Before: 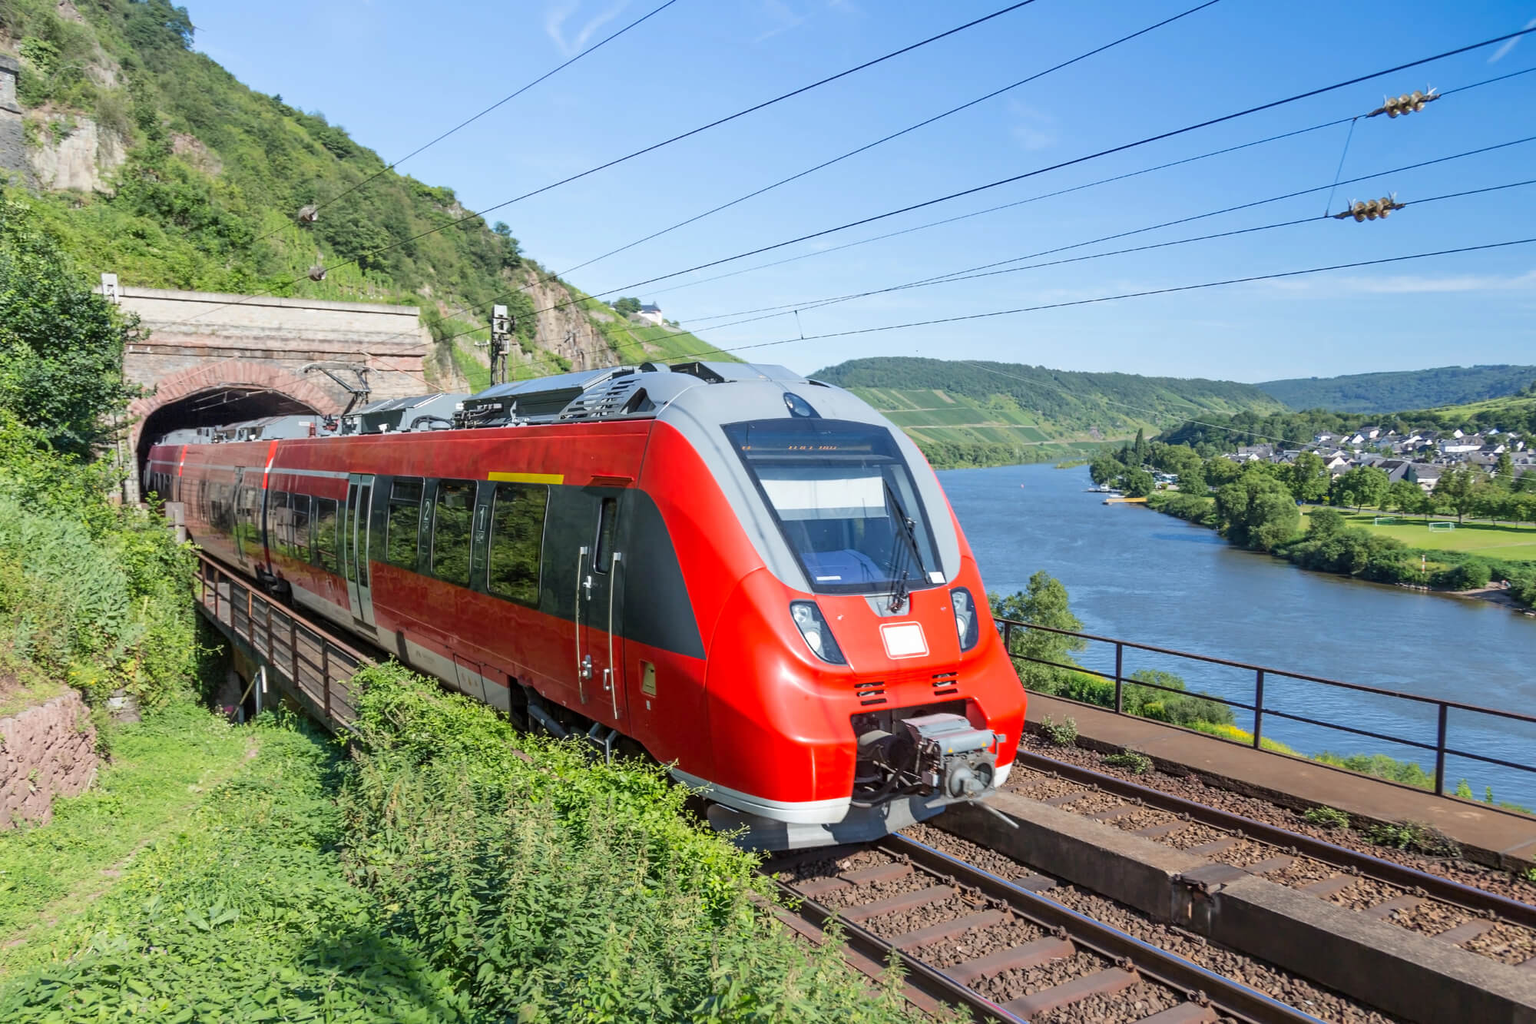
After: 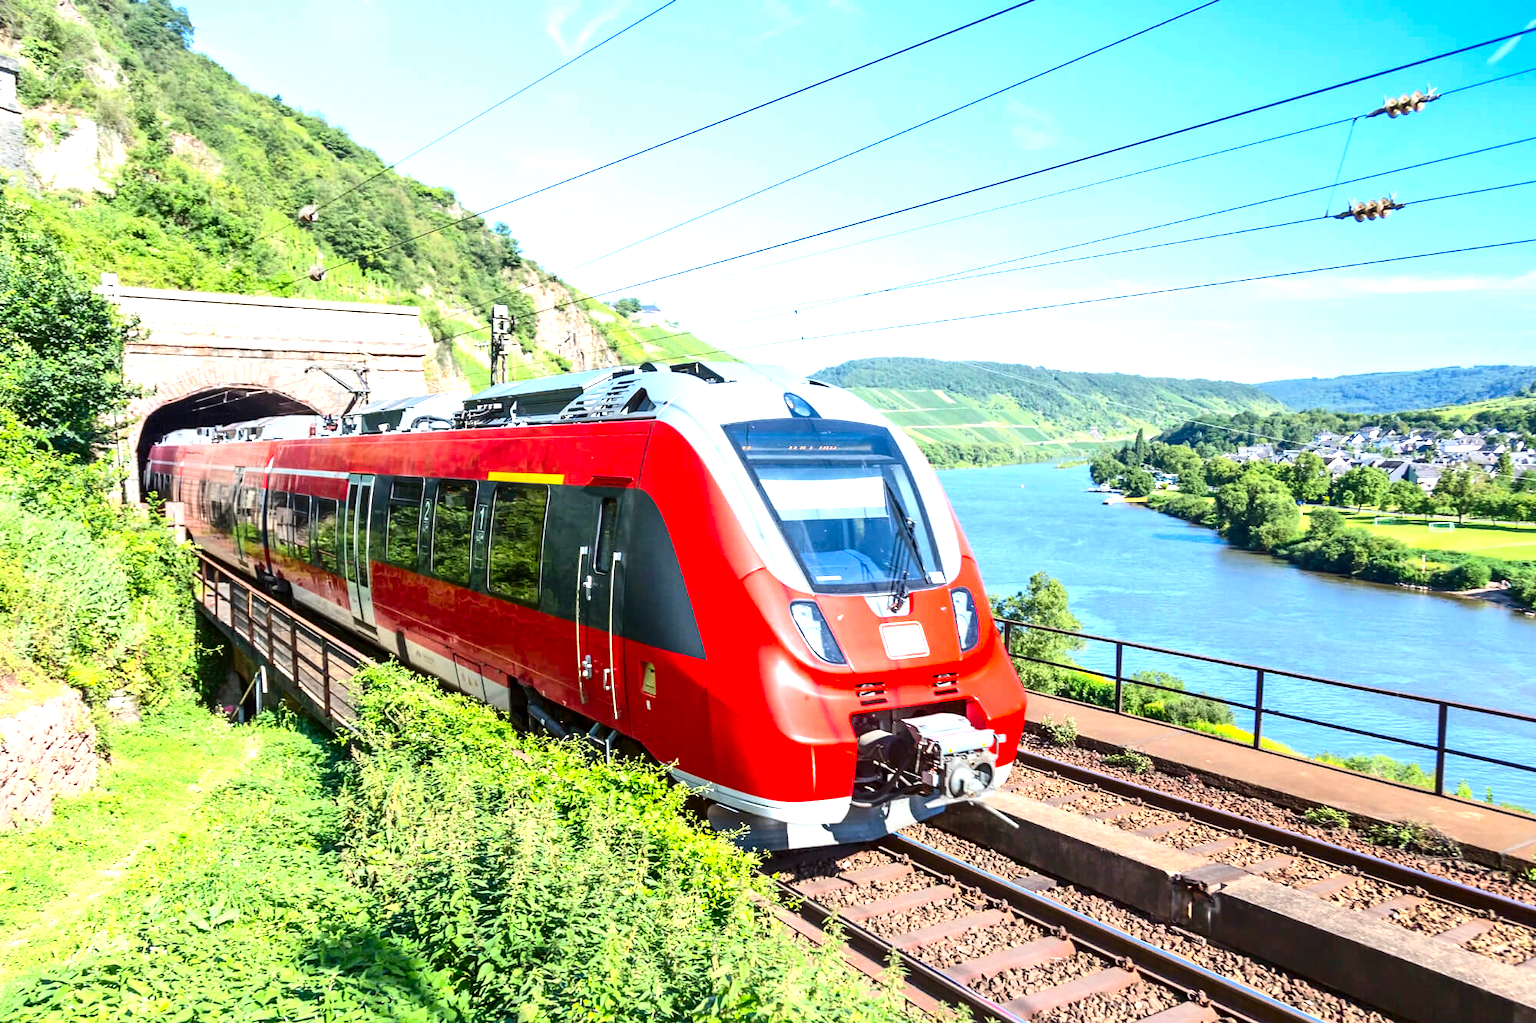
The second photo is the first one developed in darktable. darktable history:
contrast brightness saturation: contrast 0.19, brightness -0.11, saturation 0.21
exposure: black level correction 0, exposure 1.3 EV, compensate highlight preservation false
